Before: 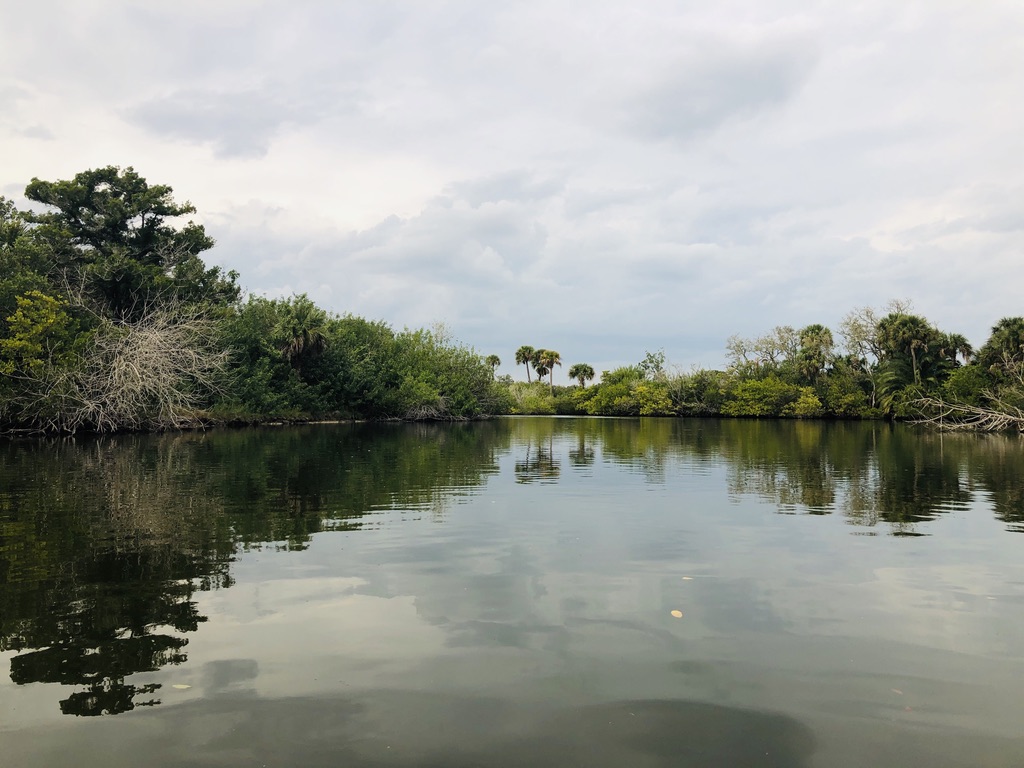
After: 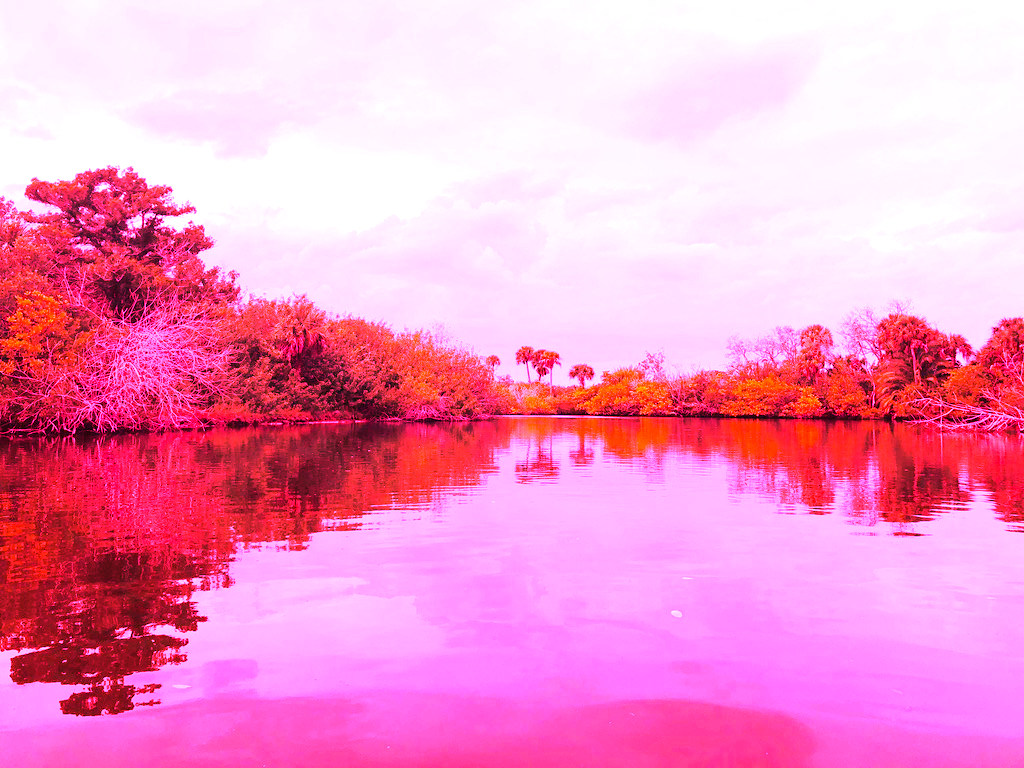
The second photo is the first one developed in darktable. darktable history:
exposure: exposure 0.781 EV, compensate highlight preservation false
rgb levels: mode RGB, independent channels, levels [[0, 0.474, 1], [0, 0.5, 1], [0, 0.5, 1]]
white balance: red 4.26, blue 1.802
tone equalizer: on, module defaults
